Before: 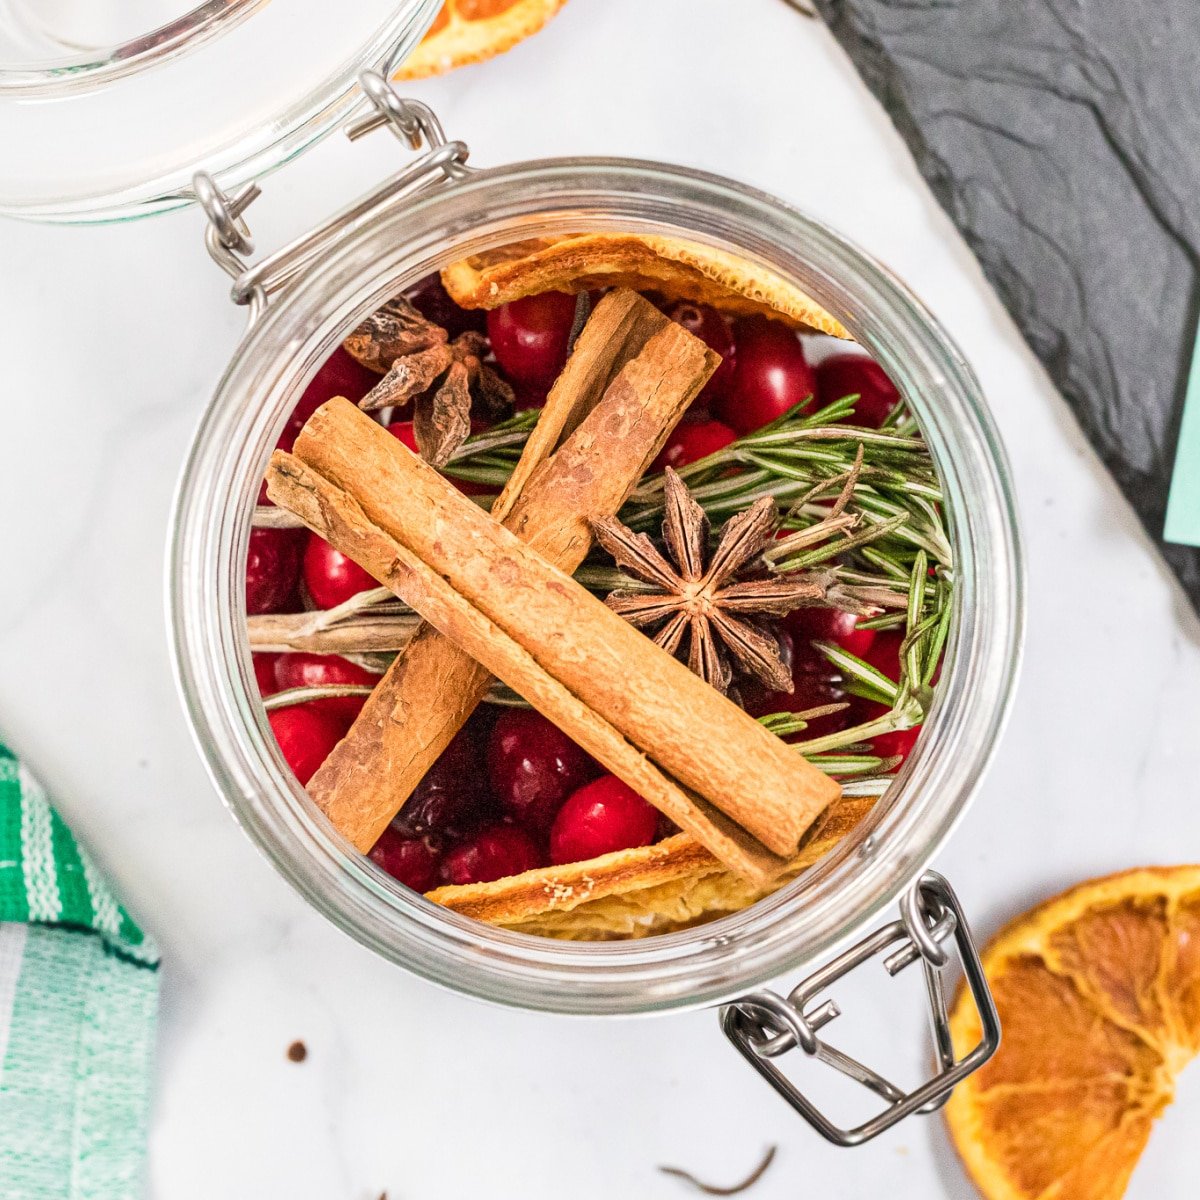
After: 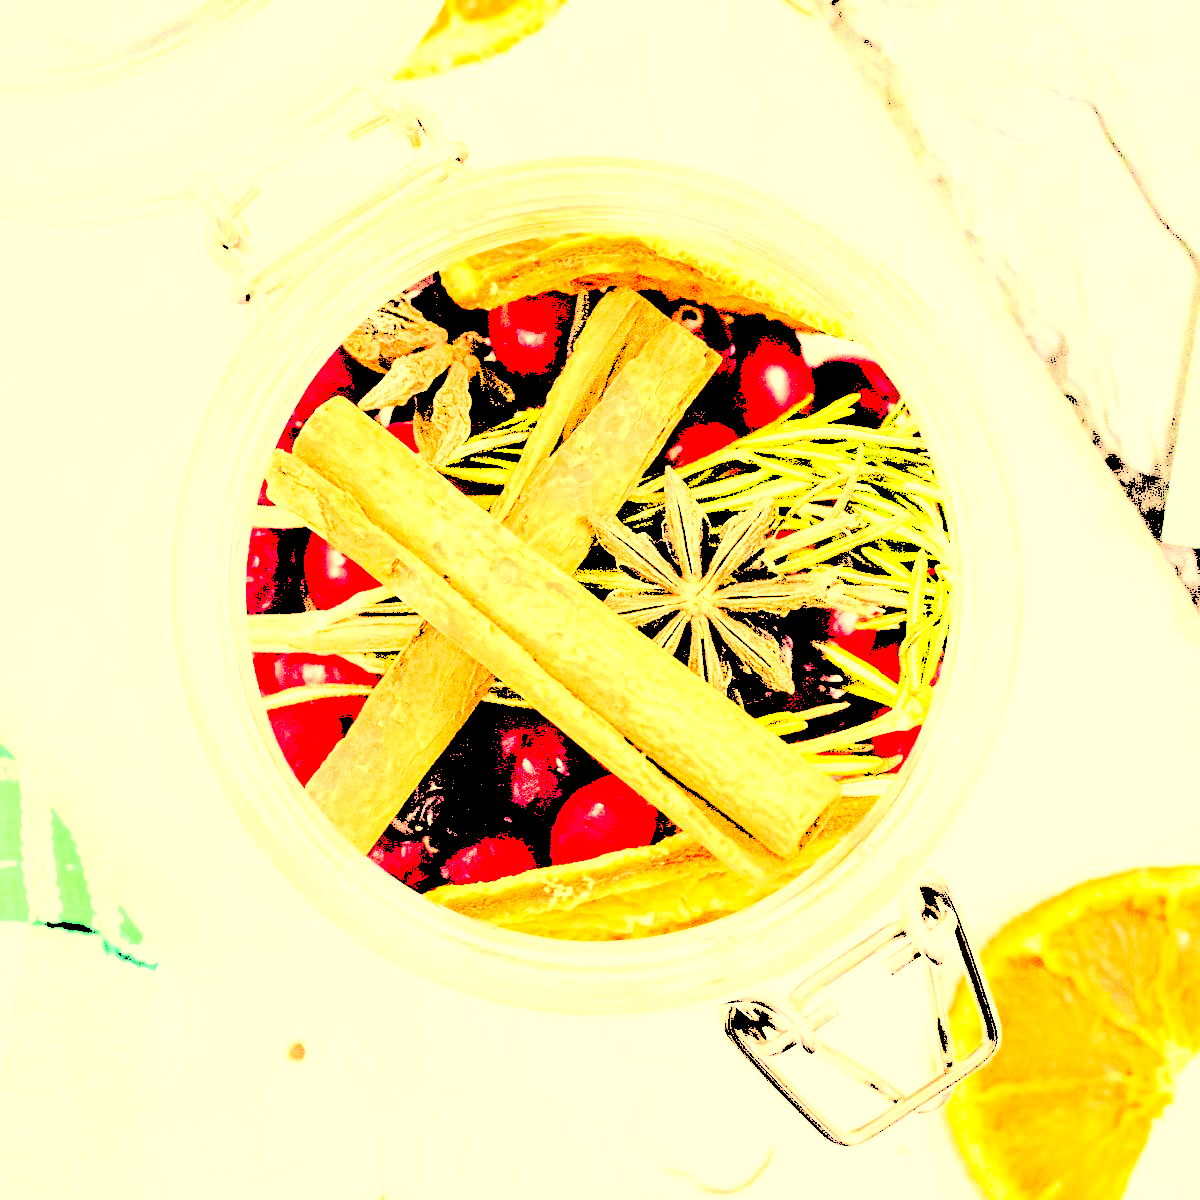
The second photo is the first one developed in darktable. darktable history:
tone equalizer: -7 EV 0.152 EV, -6 EV 0.597 EV, -5 EV 1.13 EV, -4 EV 1.33 EV, -3 EV 1.18 EV, -2 EV 0.6 EV, -1 EV 0.155 EV, edges refinement/feathering 500, mask exposure compensation -1.57 EV, preserve details no
filmic rgb: black relative exposure -7.65 EV, white relative exposure 4.56 EV, hardness 3.61
levels: levels [0.246, 0.256, 0.506]
local contrast: highlights 107%, shadows 99%, detail 120%, midtone range 0.2
color correction: highlights a* 14.83, highlights b* 32.24
